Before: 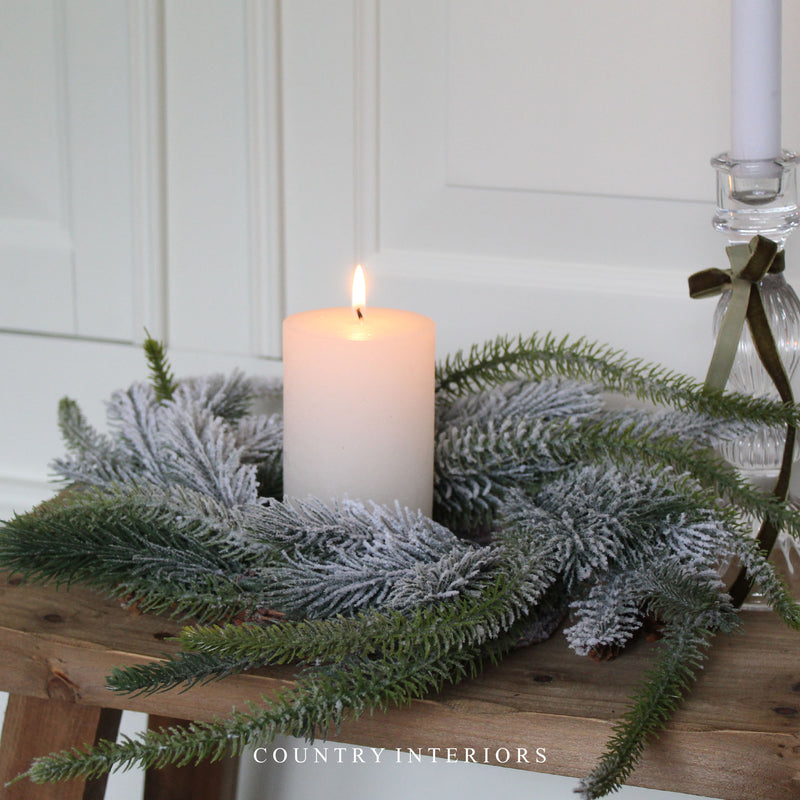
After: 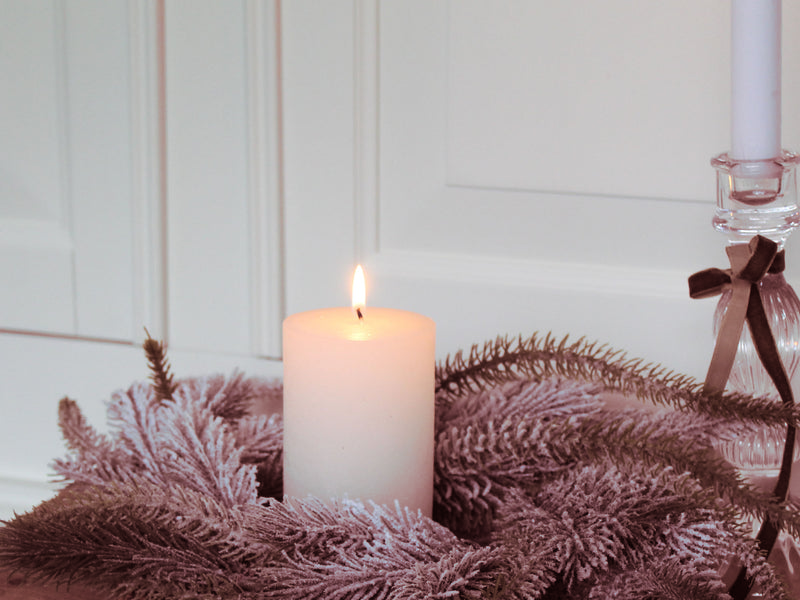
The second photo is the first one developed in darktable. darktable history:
crop: bottom 24.988%
split-toning: highlights › hue 187.2°, highlights › saturation 0.83, balance -68.05, compress 56.43%
